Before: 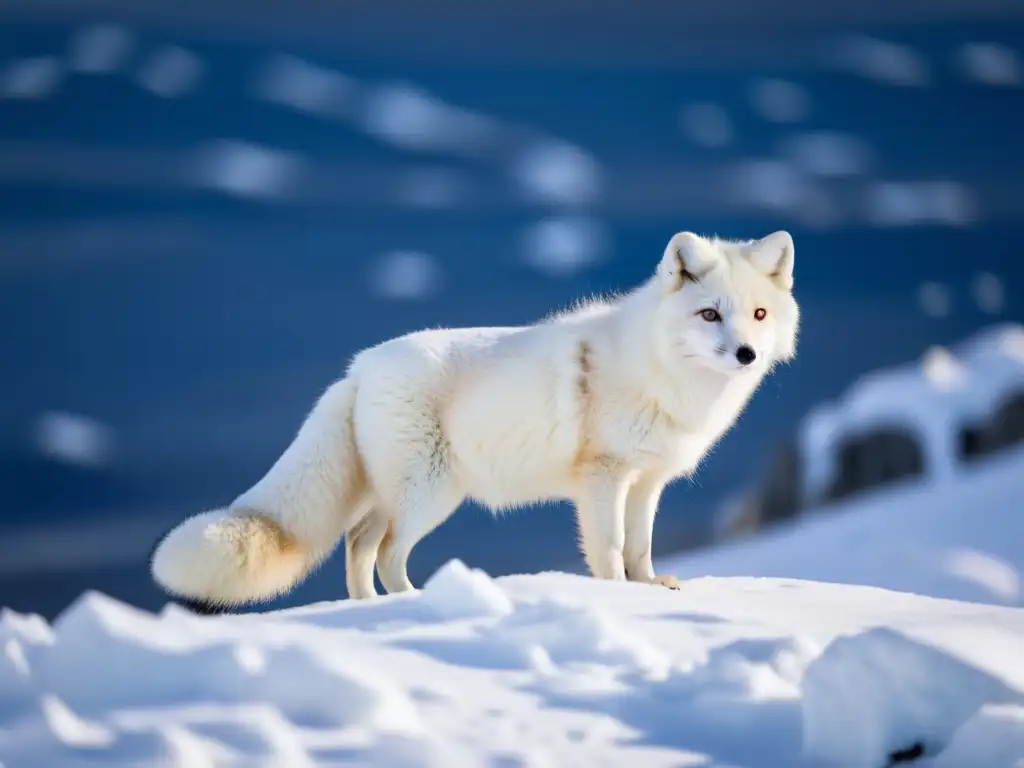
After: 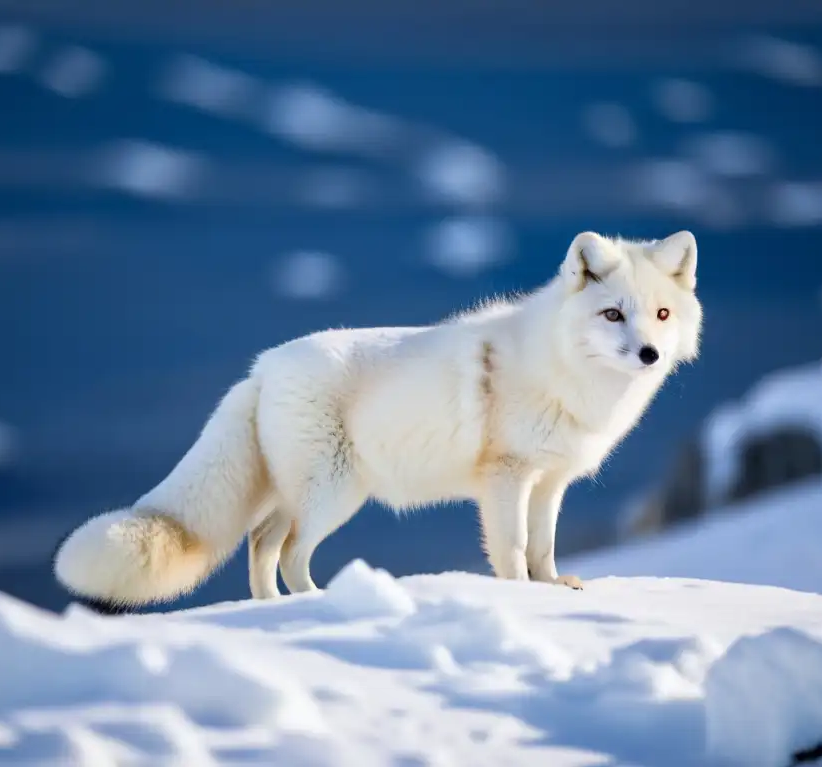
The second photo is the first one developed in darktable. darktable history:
contrast equalizer: octaves 7, y [[0.546, 0.552, 0.554, 0.554, 0.552, 0.546], [0.5 ×6], [0.5 ×6], [0 ×6], [0 ×6]], mix 0.133
crop and rotate: left 9.532%, right 10.155%
exposure: compensate highlight preservation false
